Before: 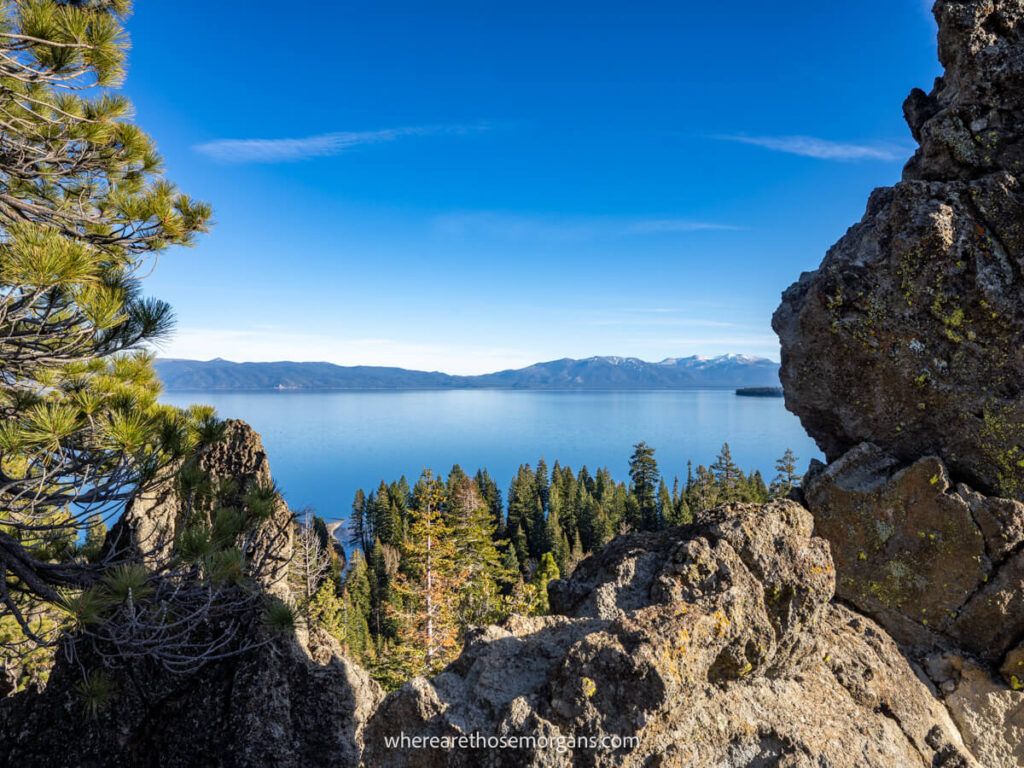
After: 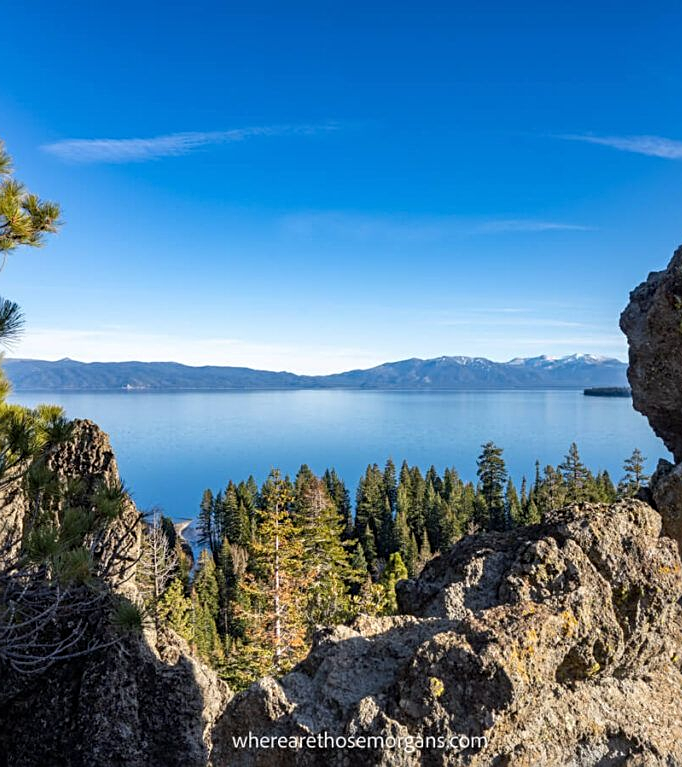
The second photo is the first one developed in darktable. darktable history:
sharpen: radius 2.17, amount 0.386, threshold 0.146
crop and rotate: left 14.927%, right 18.403%
